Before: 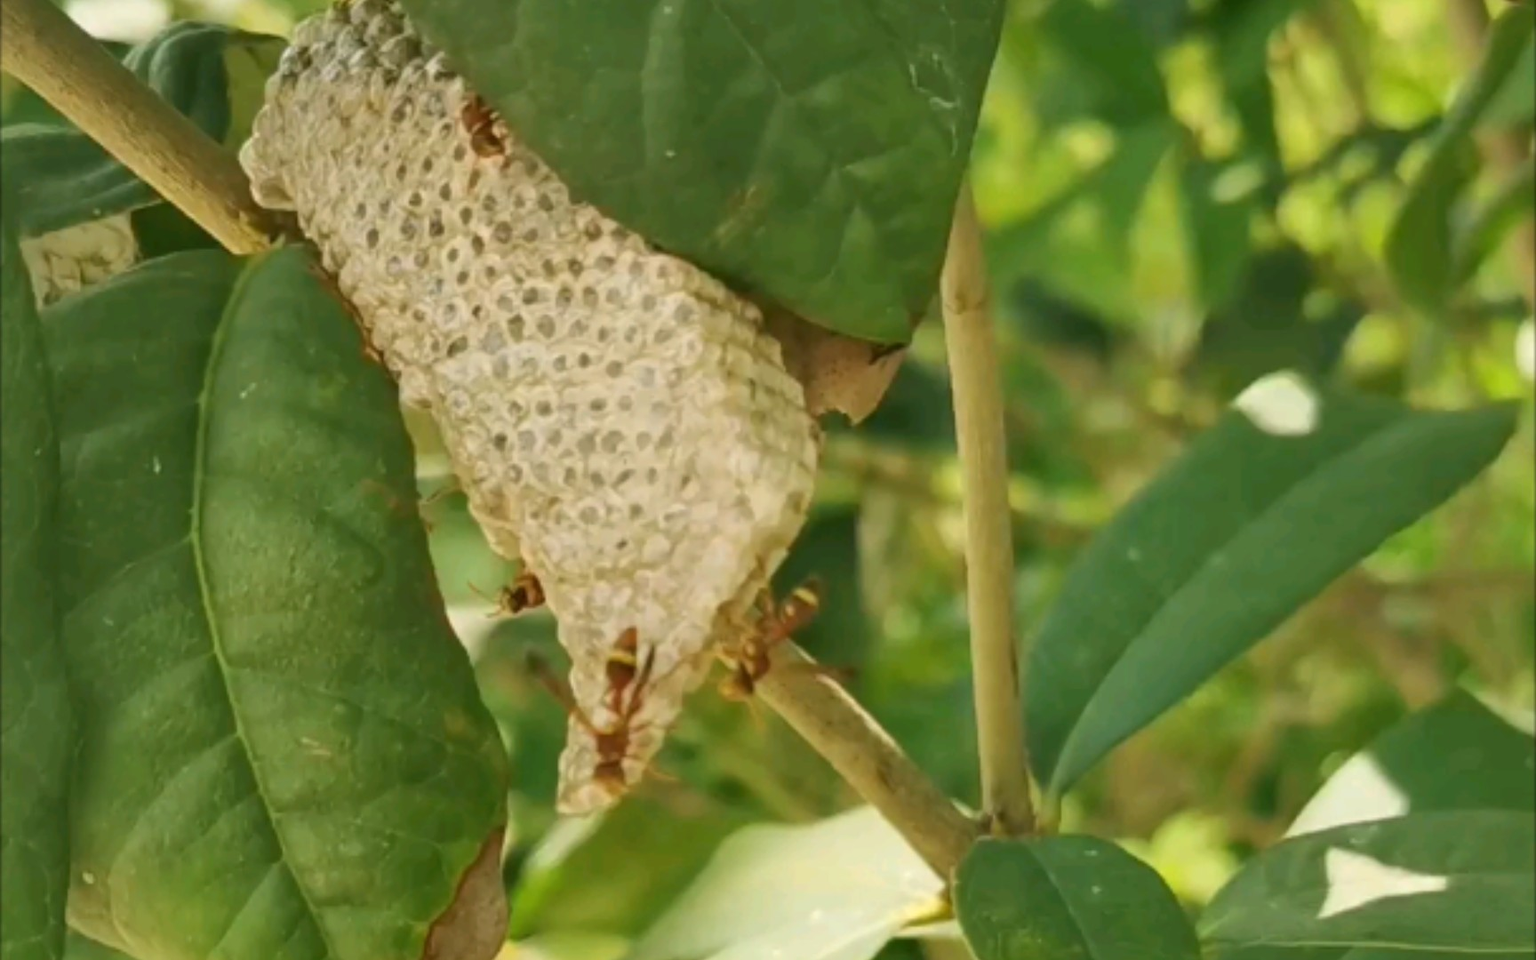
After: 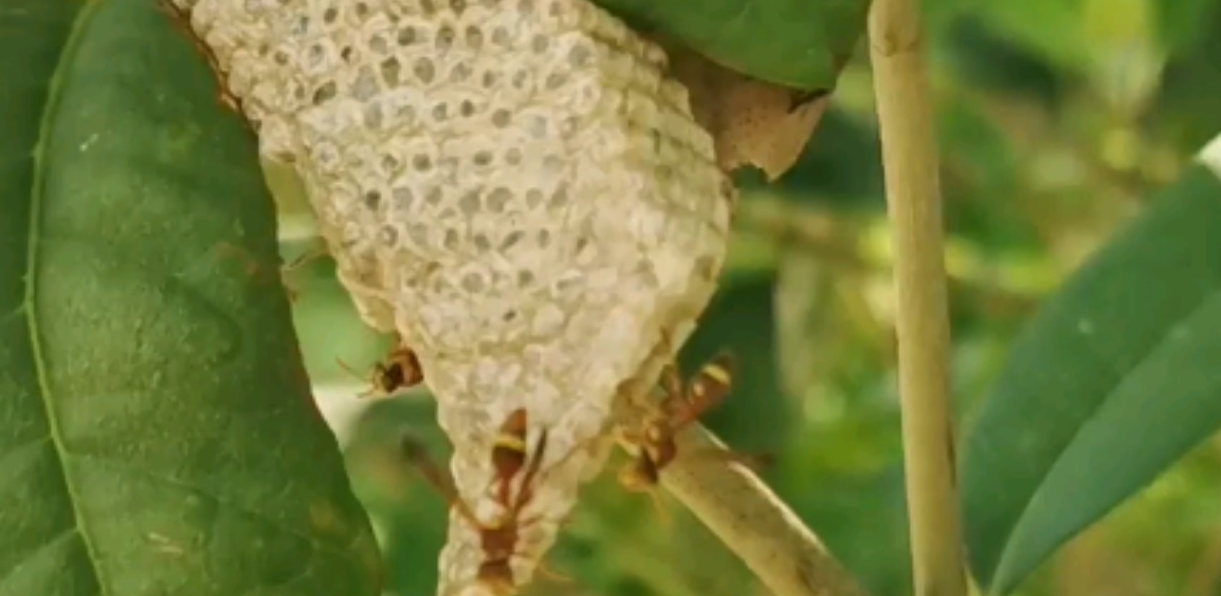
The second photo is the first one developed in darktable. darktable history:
crop: left 11.041%, top 27.518%, right 18.293%, bottom 17.215%
